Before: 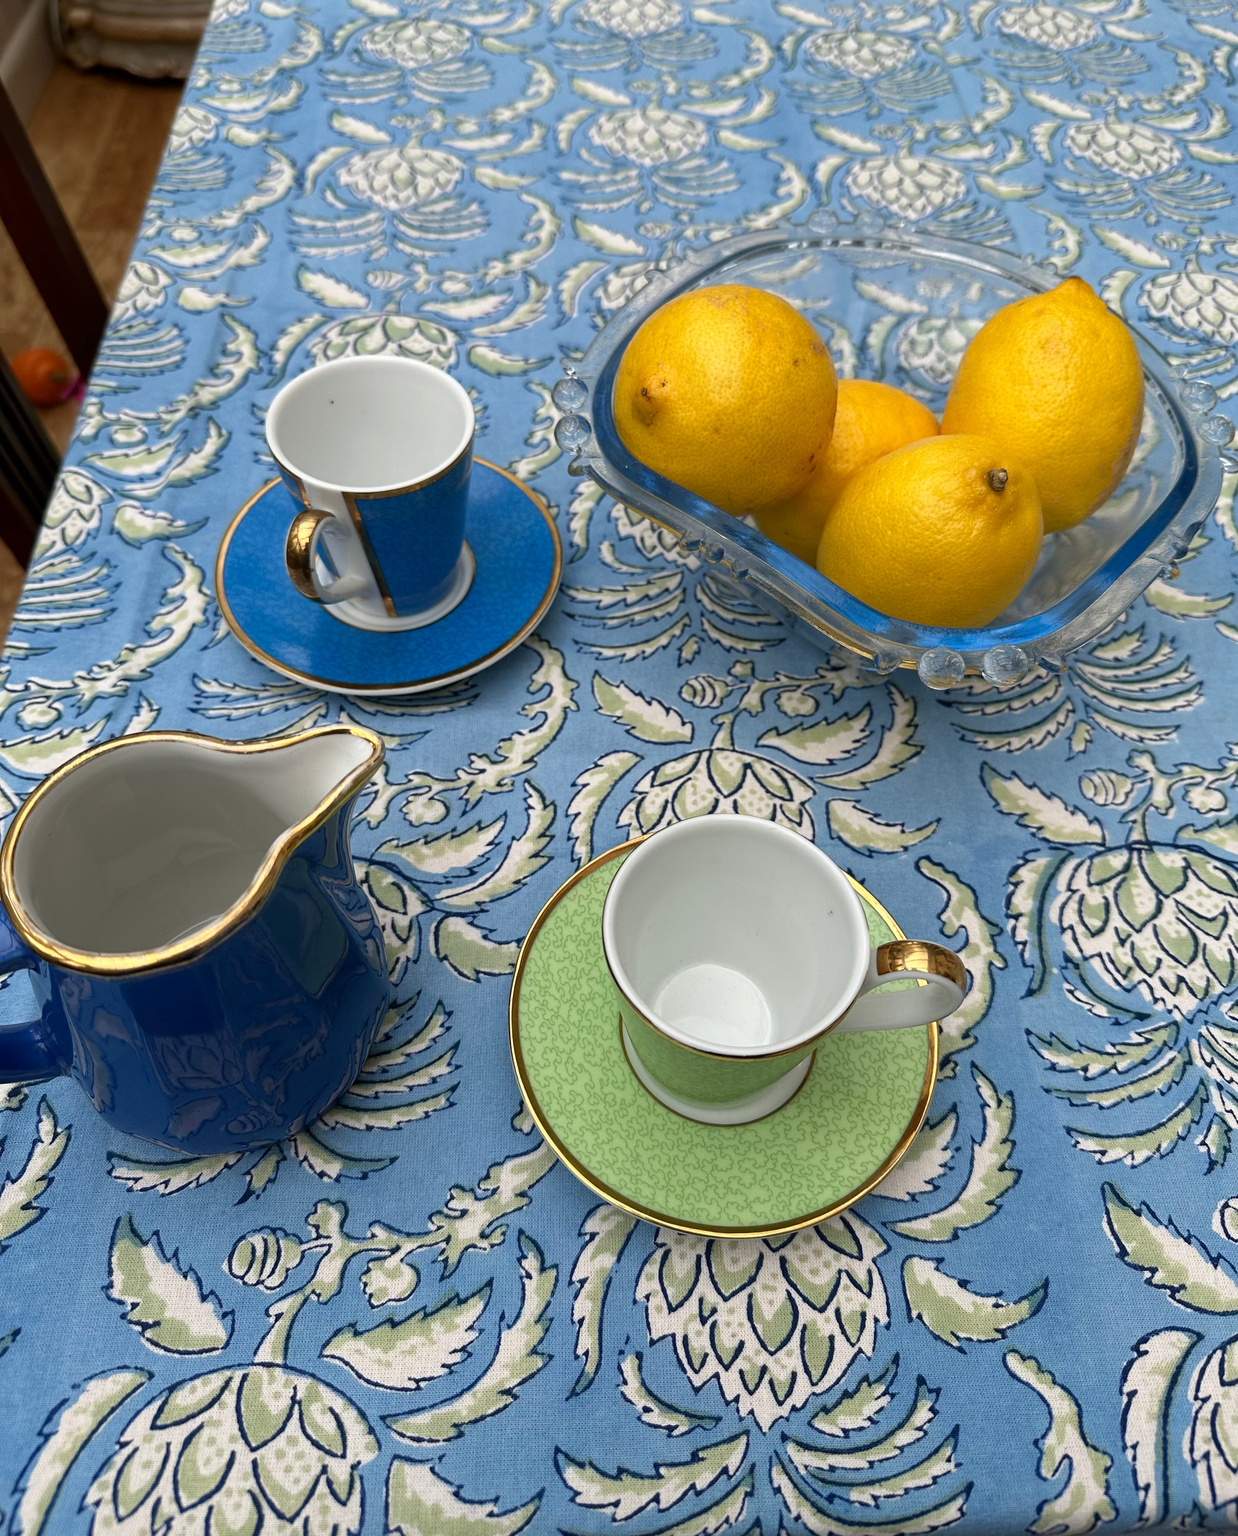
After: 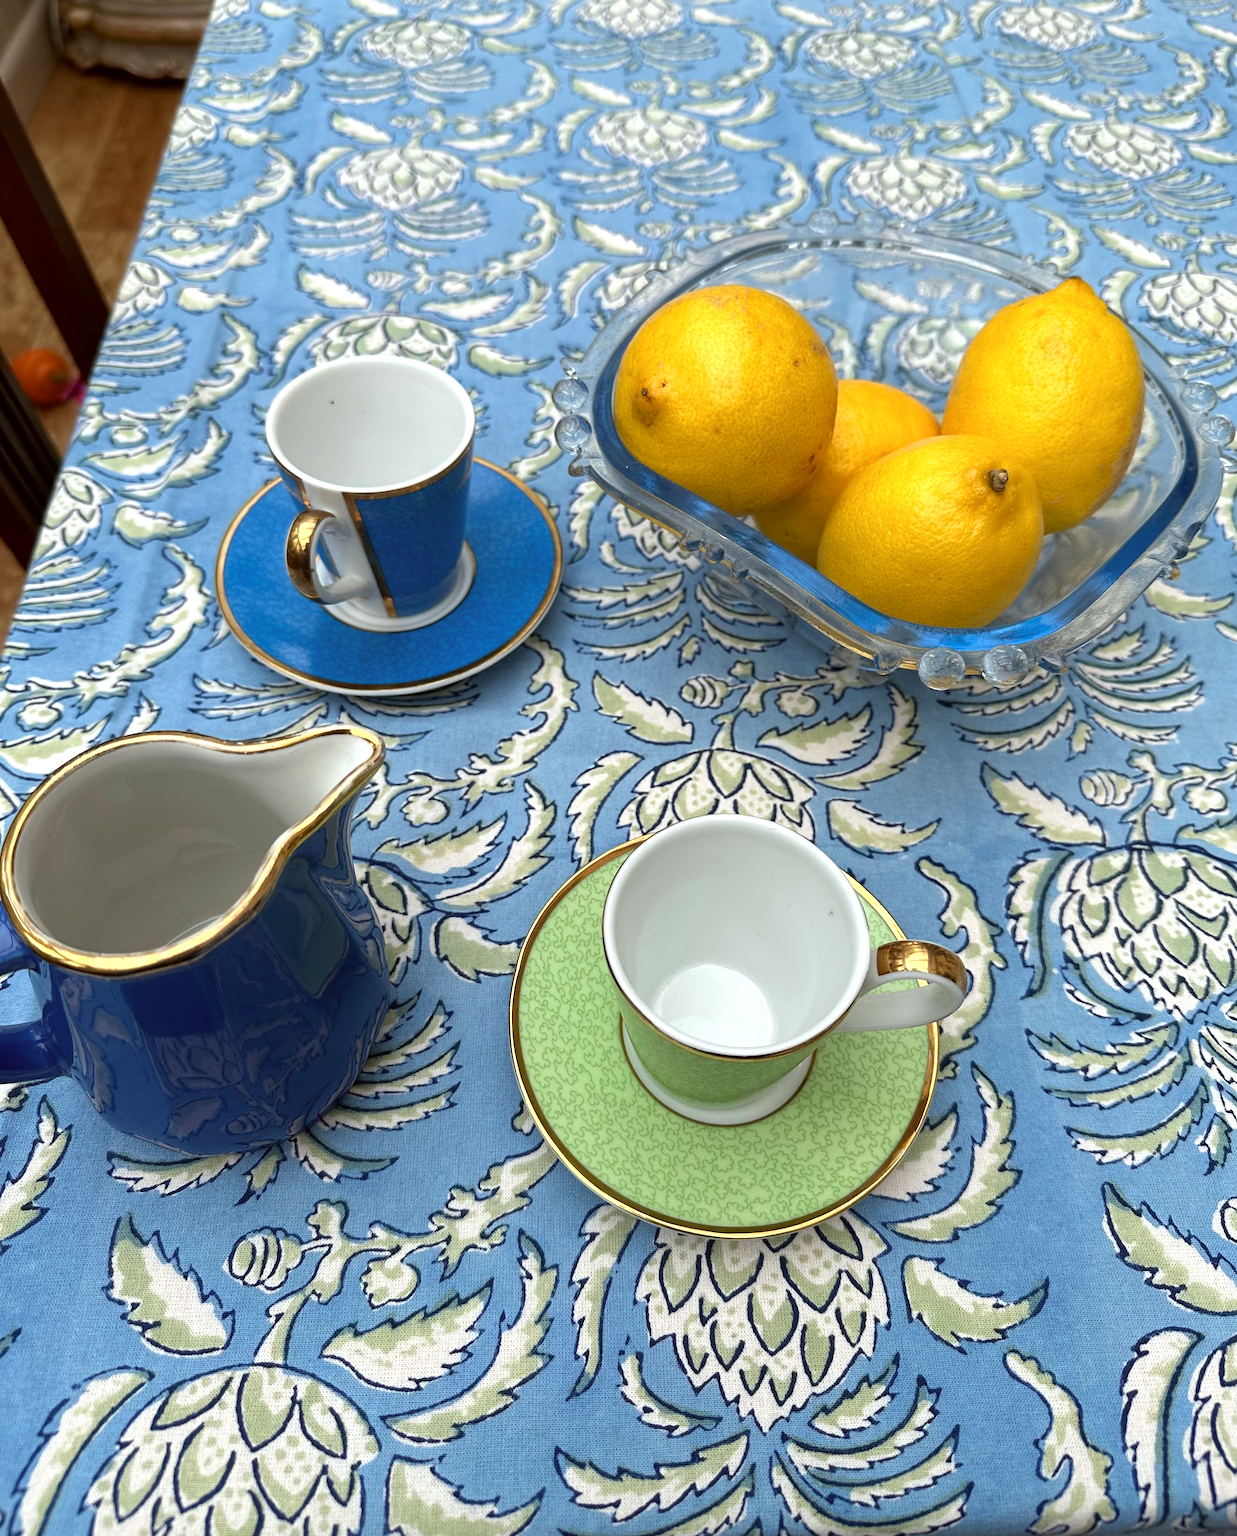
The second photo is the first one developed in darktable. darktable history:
exposure: exposure 0.367 EV, compensate highlight preservation false
color correction: highlights a* -2.73, highlights b* -2.09, shadows a* 2.41, shadows b* 2.73
